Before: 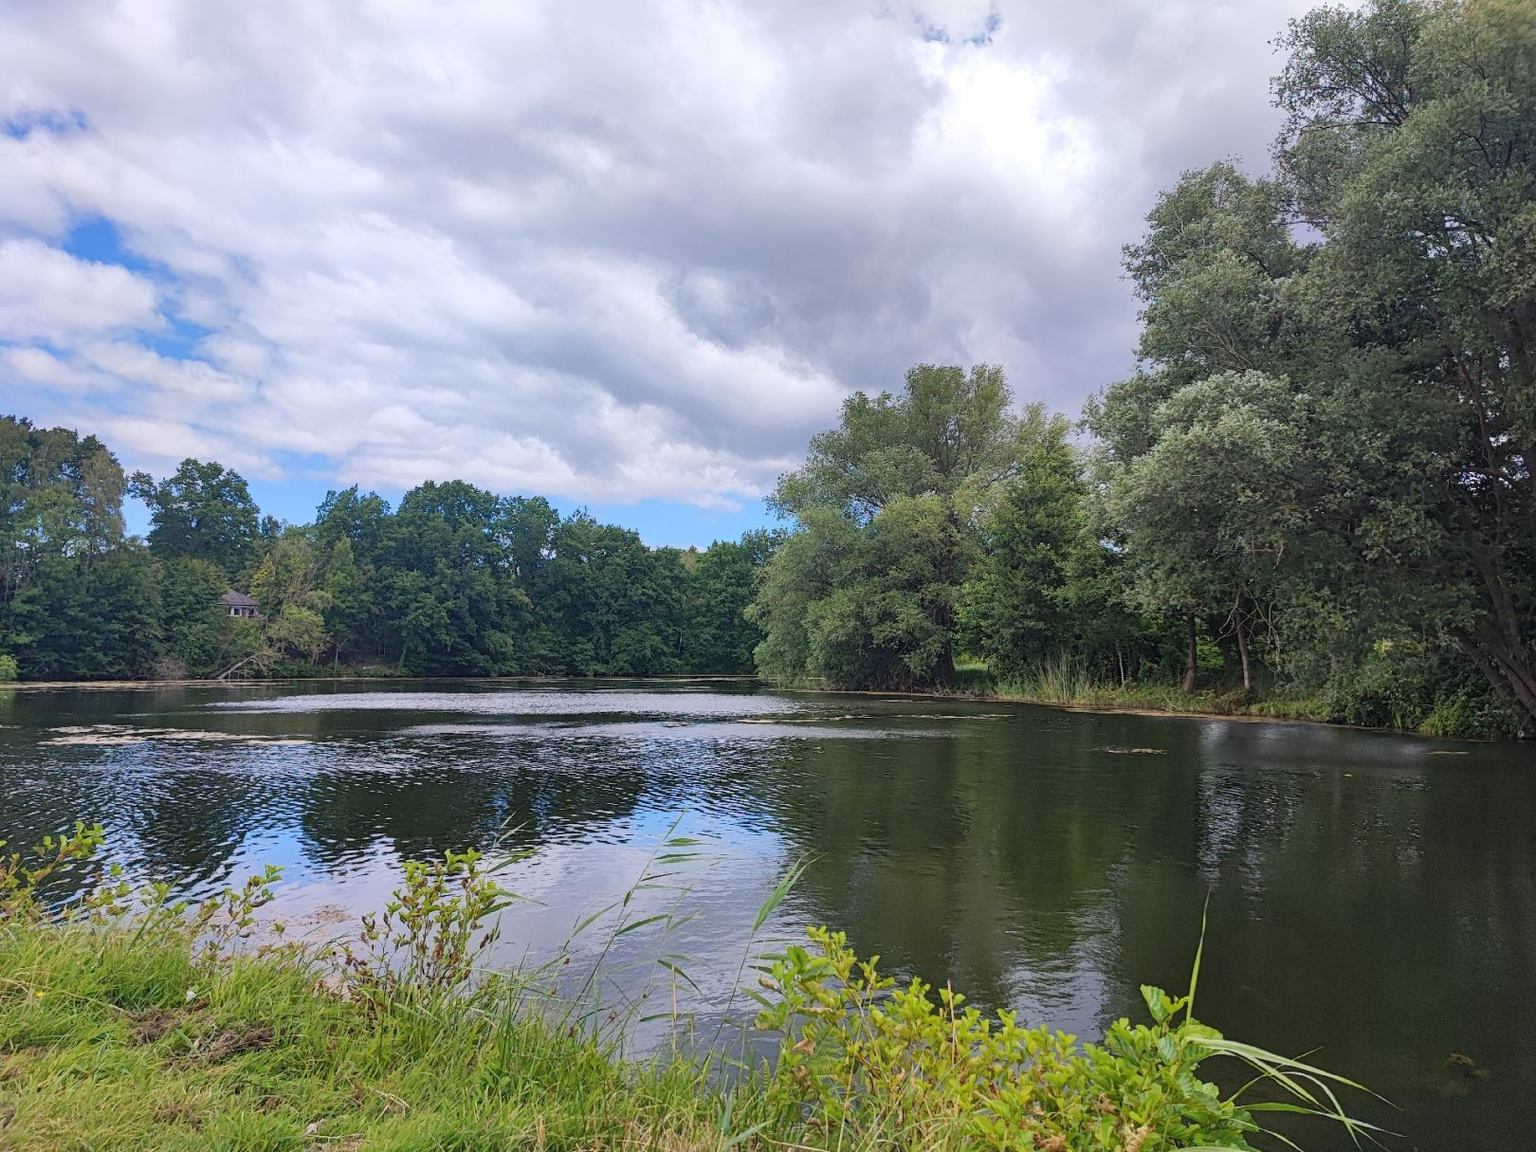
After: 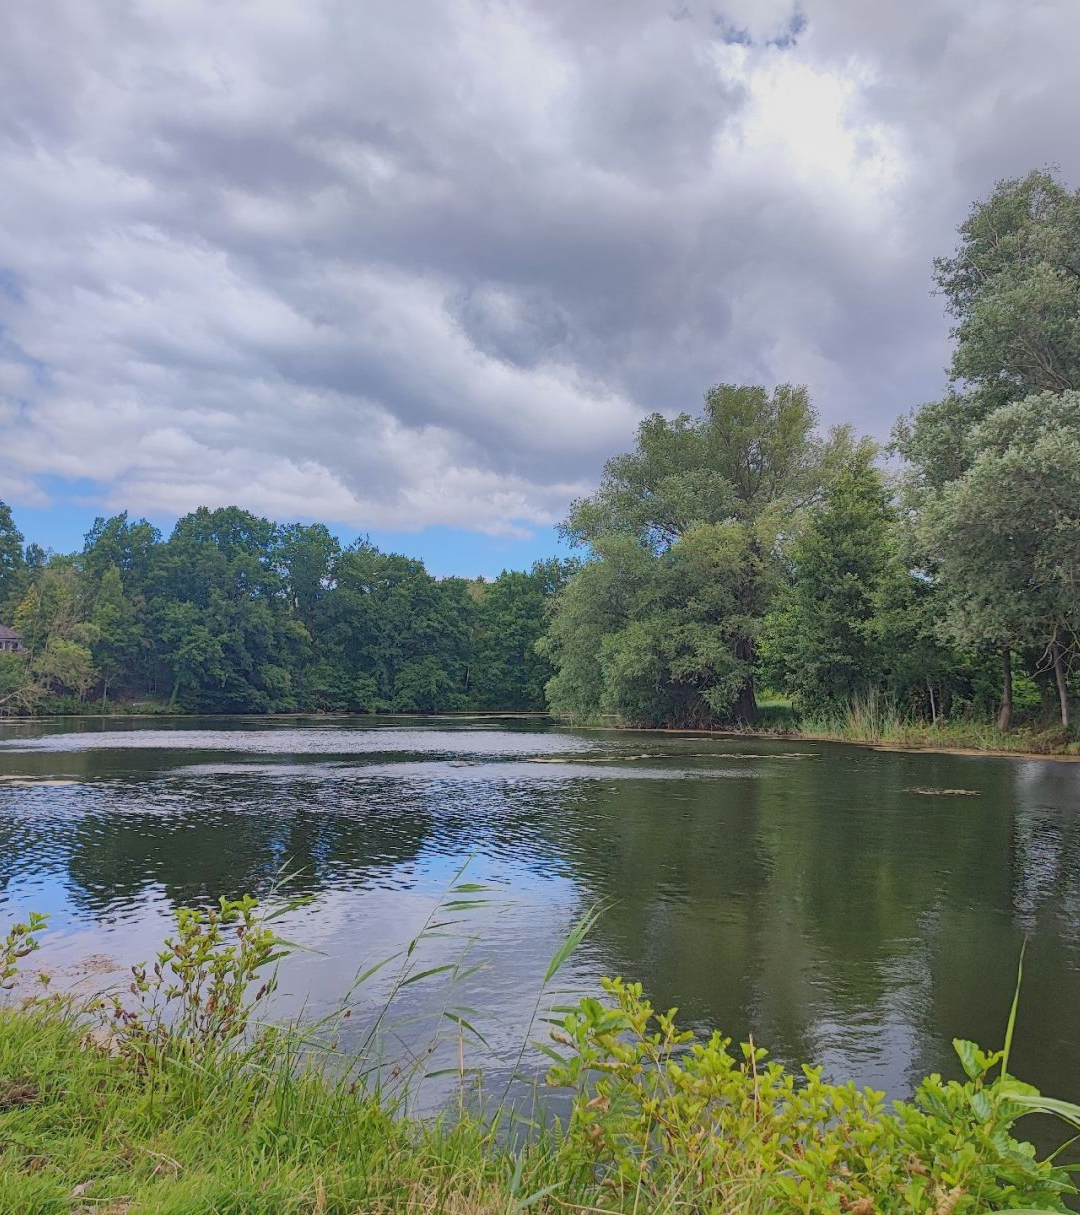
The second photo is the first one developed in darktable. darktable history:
crop and rotate: left 15.446%, right 17.836%
shadows and highlights: on, module defaults
color balance rgb: contrast -10%
